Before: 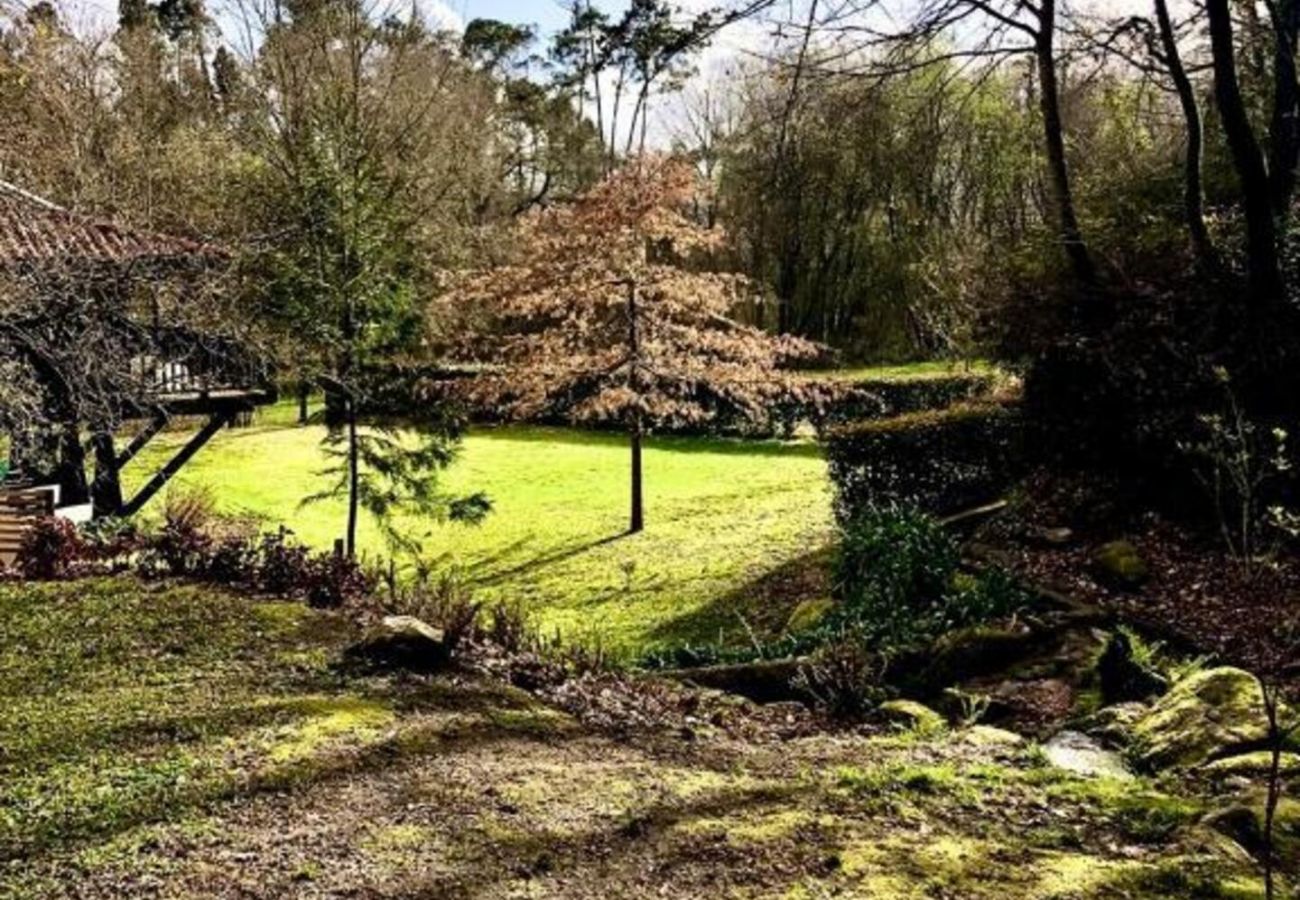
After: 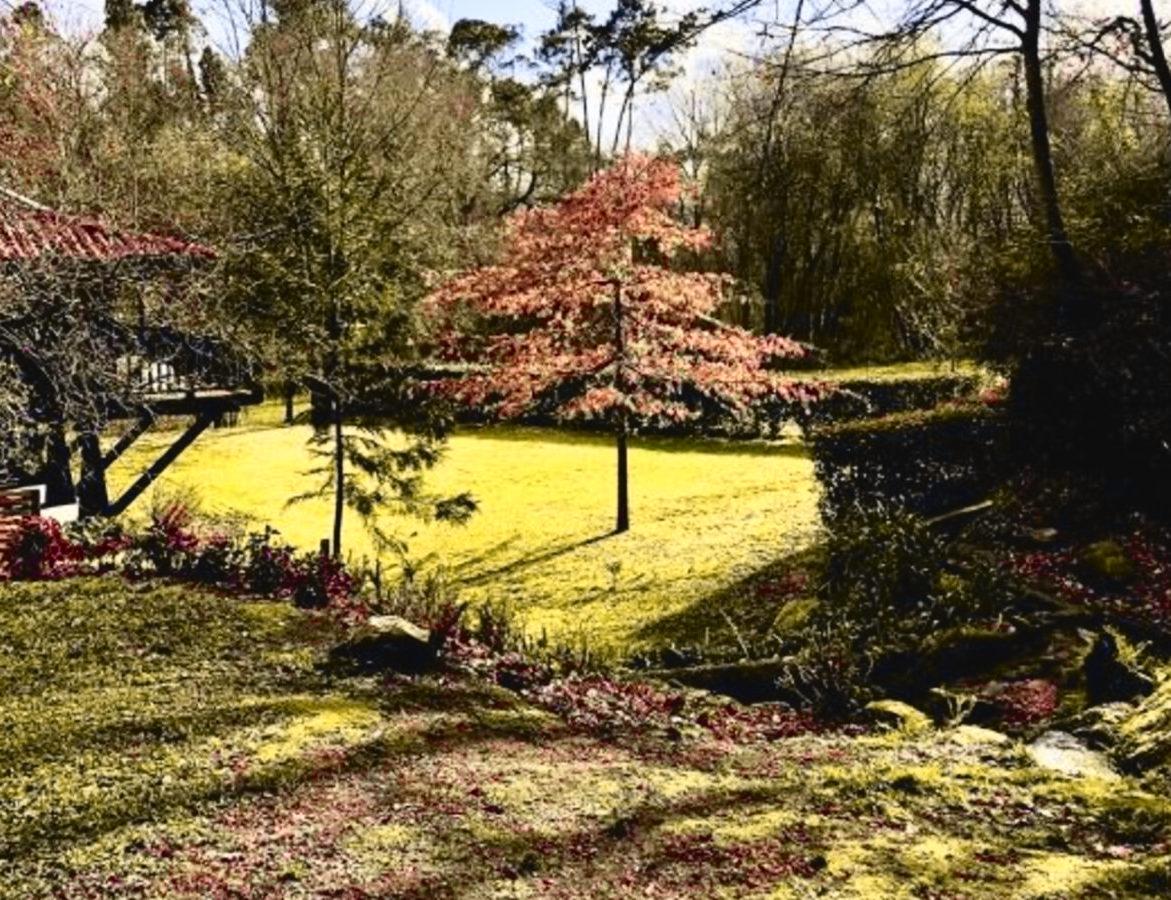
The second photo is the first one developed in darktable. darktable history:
crop and rotate: left 1.088%, right 8.807%
tone curve: curves: ch0 [(0, 0.036) (0.119, 0.115) (0.466, 0.498) (0.715, 0.767) (0.817, 0.865) (1, 0.998)]; ch1 [(0, 0) (0.377, 0.424) (0.442, 0.491) (0.487, 0.498) (0.514, 0.512) (0.536, 0.577) (0.66, 0.724) (1, 1)]; ch2 [(0, 0) (0.38, 0.405) (0.463, 0.443) (0.492, 0.486) (0.526, 0.541) (0.578, 0.598) (1, 1)], color space Lab, independent channels, preserve colors none
white balance: emerald 1
